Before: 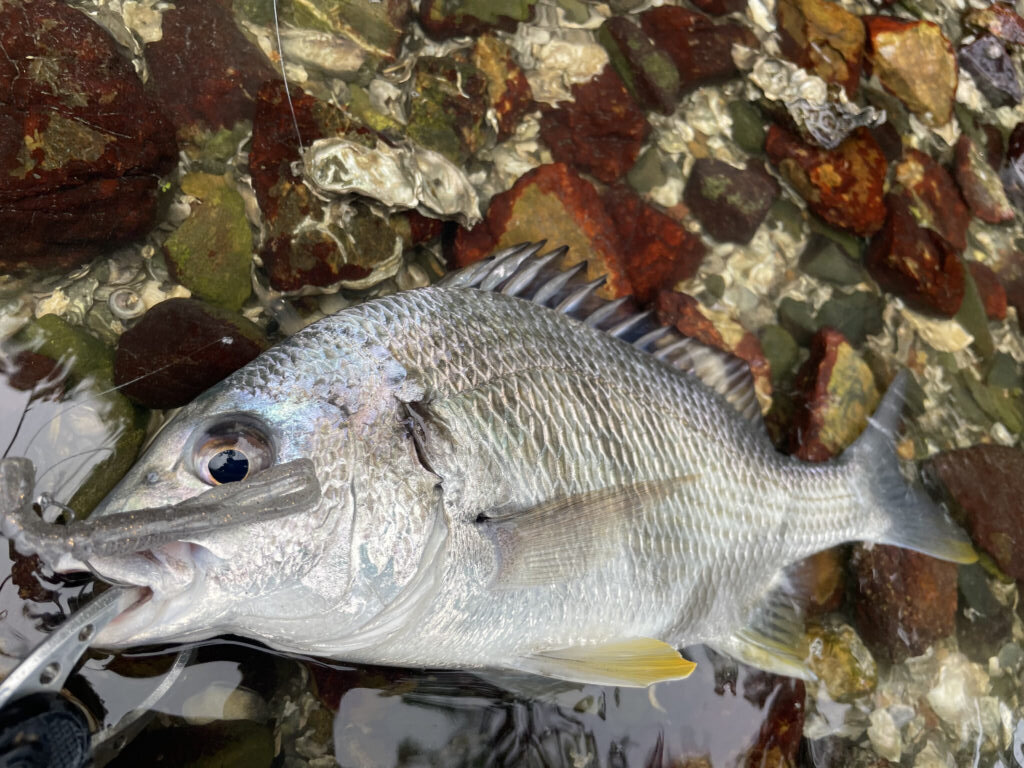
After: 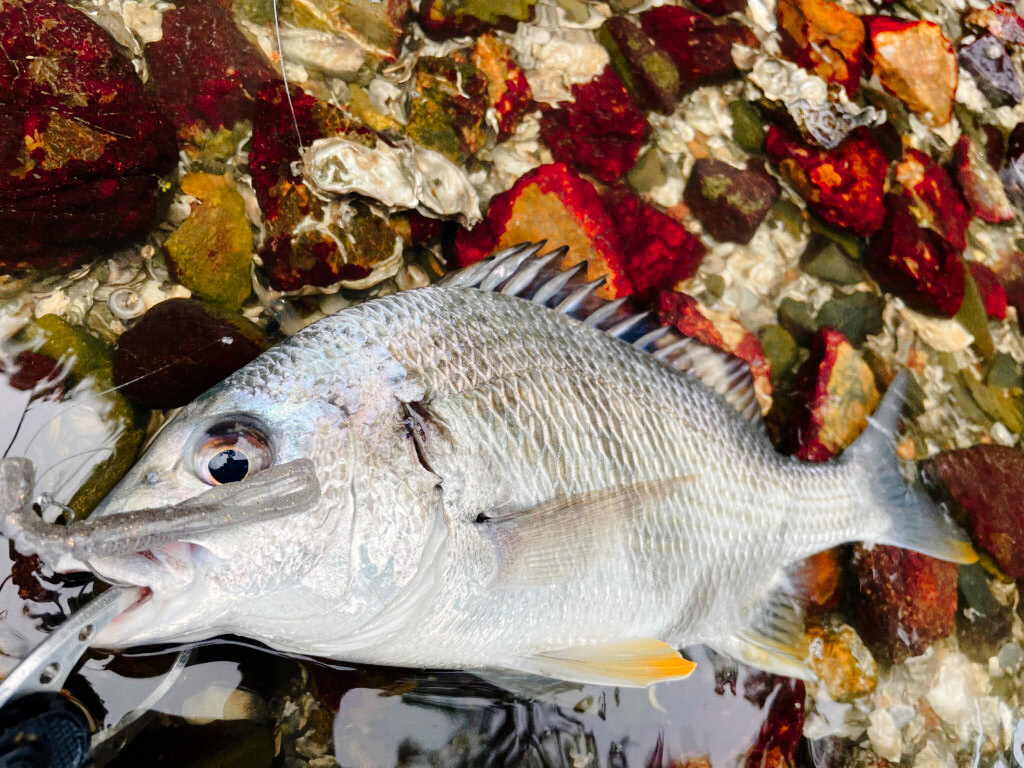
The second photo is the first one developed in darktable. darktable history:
tone curve: curves: ch0 [(0, 0) (0.003, 0.002) (0.011, 0.007) (0.025, 0.014) (0.044, 0.023) (0.069, 0.033) (0.1, 0.052) (0.136, 0.081) (0.177, 0.134) (0.224, 0.205) (0.277, 0.296) (0.335, 0.401) (0.399, 0.501) (0.468, 0.589) (0.543, 0.658) (0.623, 0.738) (0.709, 0.804) (0.801, 0.871) (0.898, 0.93) (1, 1)], preserve colors none
exposure: black level correction 0, compensate highlight preservation false
color zones: curves: ch1 [(0.263, 0.53) (0.376, 0.287) (0.487, 0.512) (0.748, 0.547) (1, 0.513)]; ch2 [(0.262, 0.45) (0.751, 0.477)]
